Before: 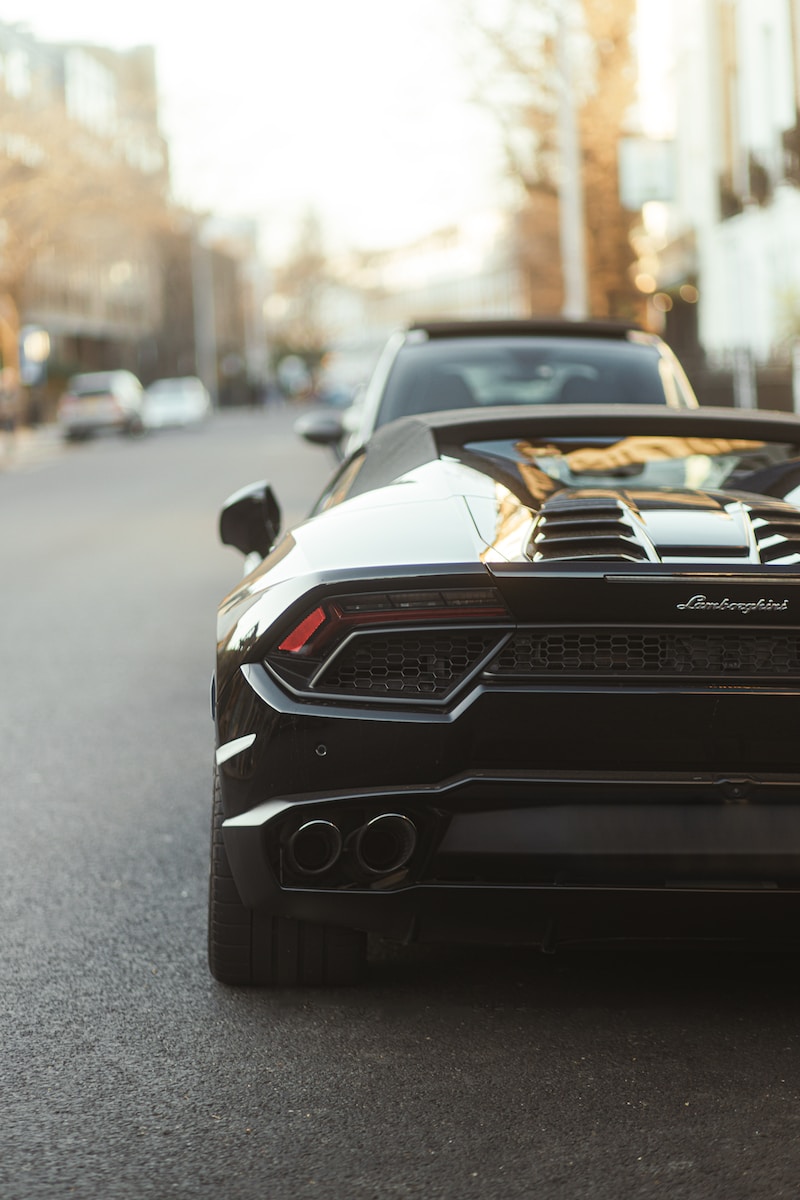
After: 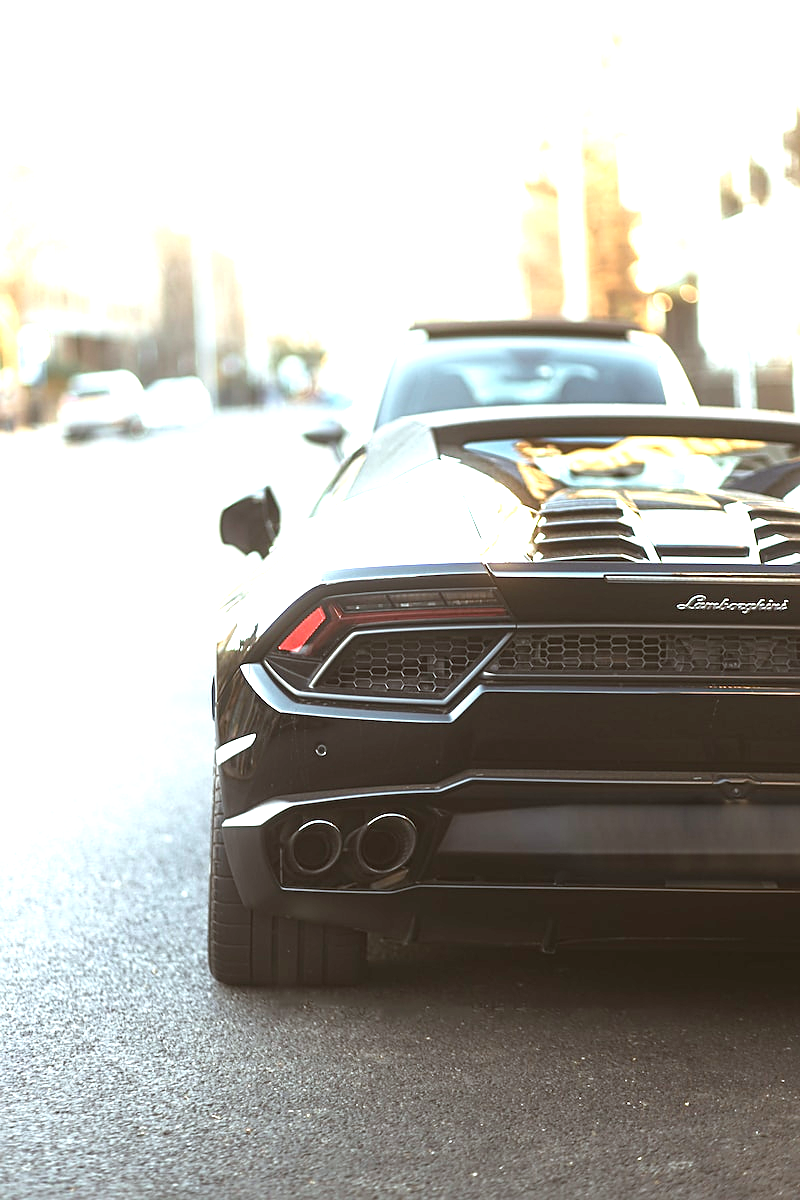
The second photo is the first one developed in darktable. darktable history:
sharpen: radius 1.864, amount 0.398, threshold 1.271
color correction: highlights a* -3.28, highlights b* -6.24, shadows a* 3.1, shadows b* 5.19
exposure: black level correction 0.001, exposure 1.719 EV, compensate exposure bias true, compensate highlight preservation false
rgb curve: mode RGB, independent channels
